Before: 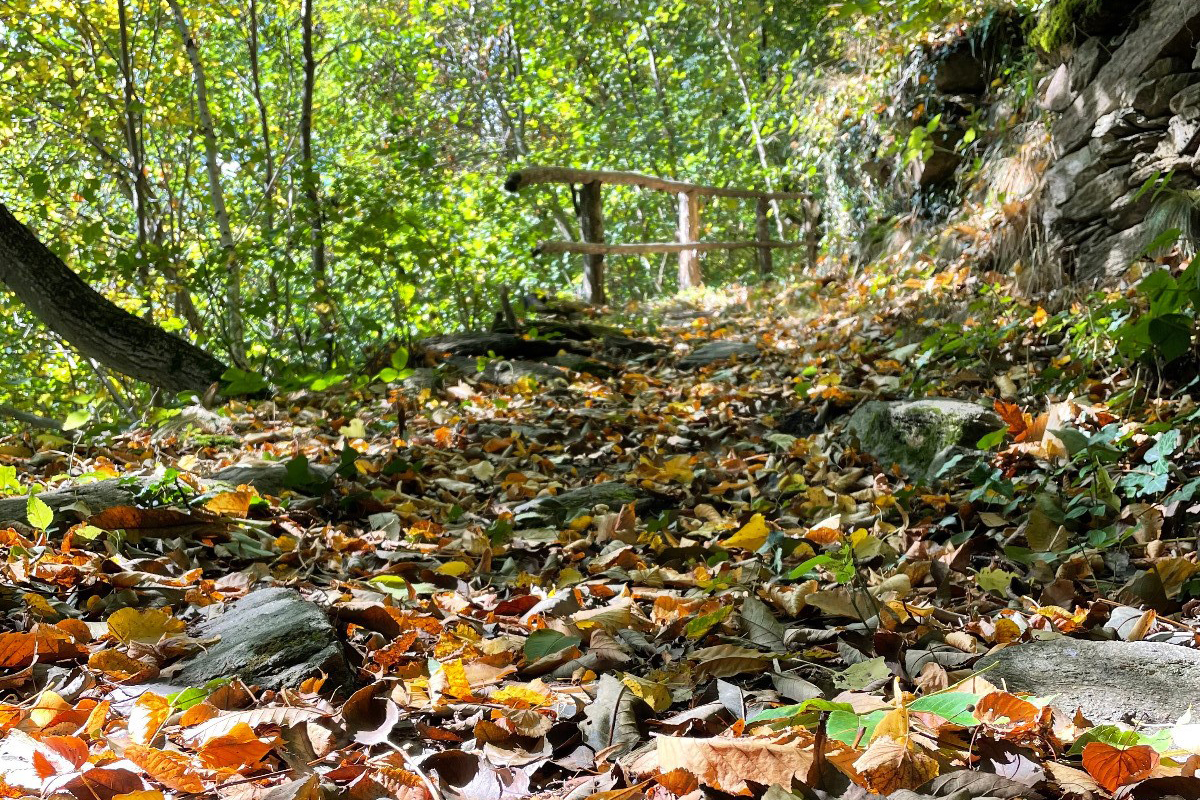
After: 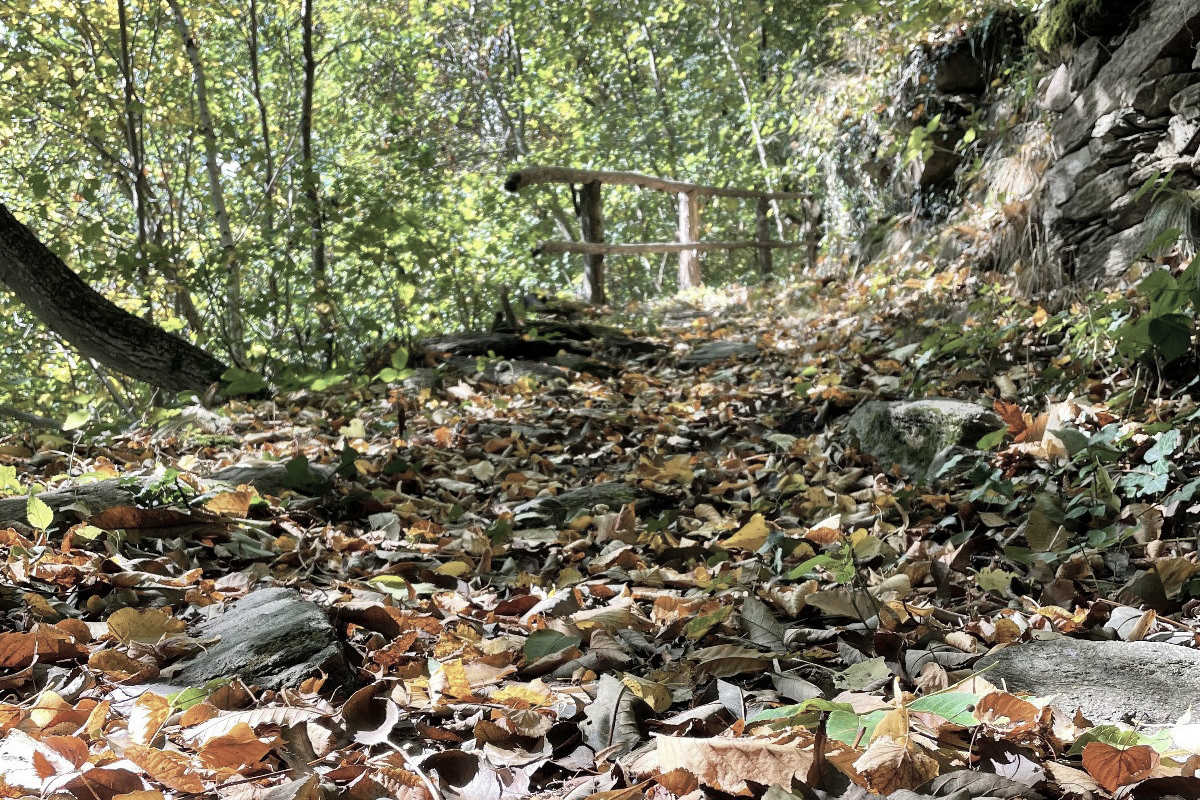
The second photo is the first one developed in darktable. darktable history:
exposure: black level correction 0, compensate highlight preservation false
shadows and highlights: soften with gaussian
color correction: highlights b* 0.06, saturation 0.537
